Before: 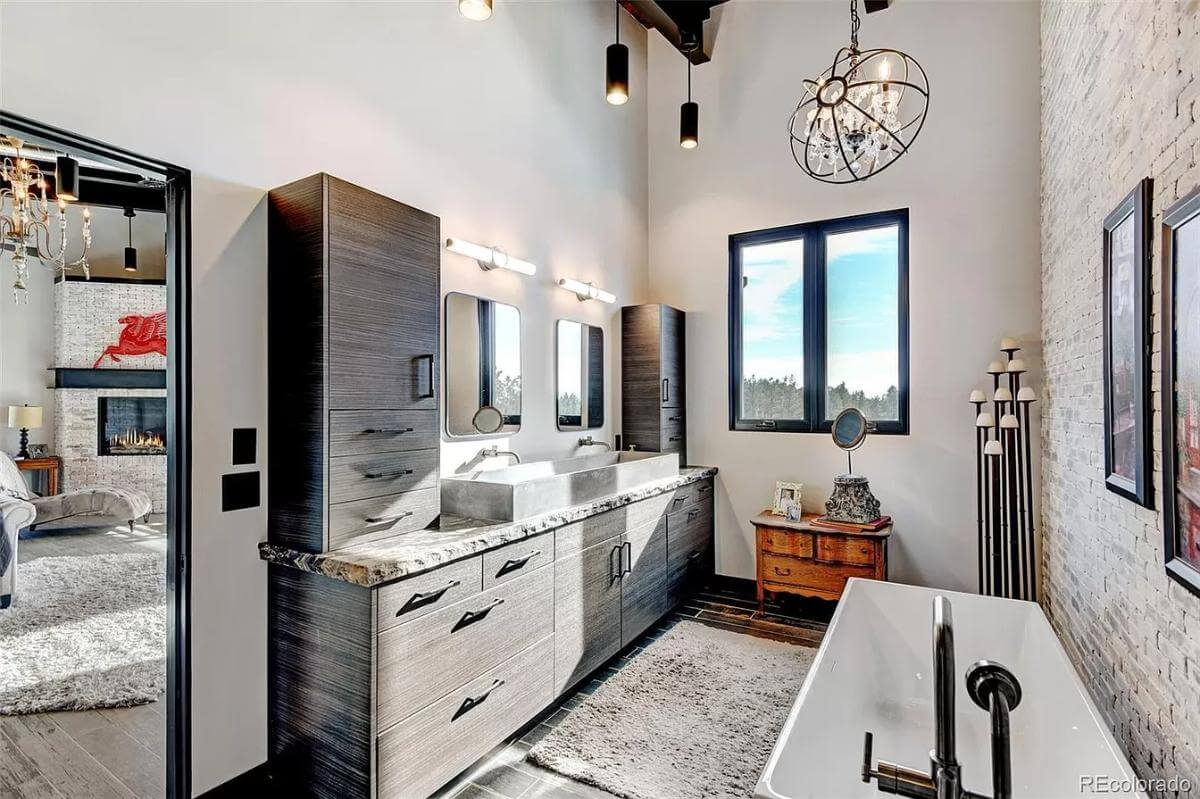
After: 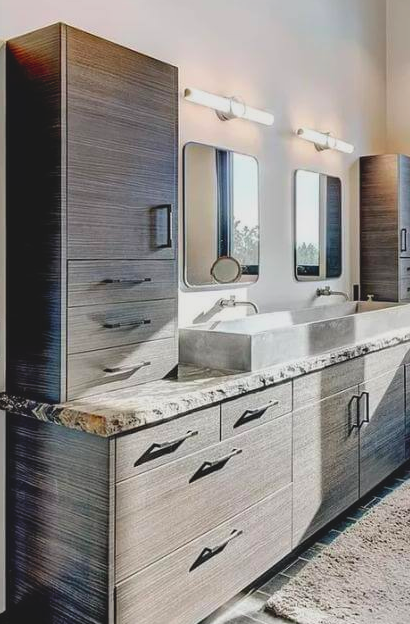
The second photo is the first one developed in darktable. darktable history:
crop and rotate: left 21.883%, top 18.817%, right 43.949%, bottom 2.971%
contrast brightness saturation: contrast -0.184, saturation 0.186
